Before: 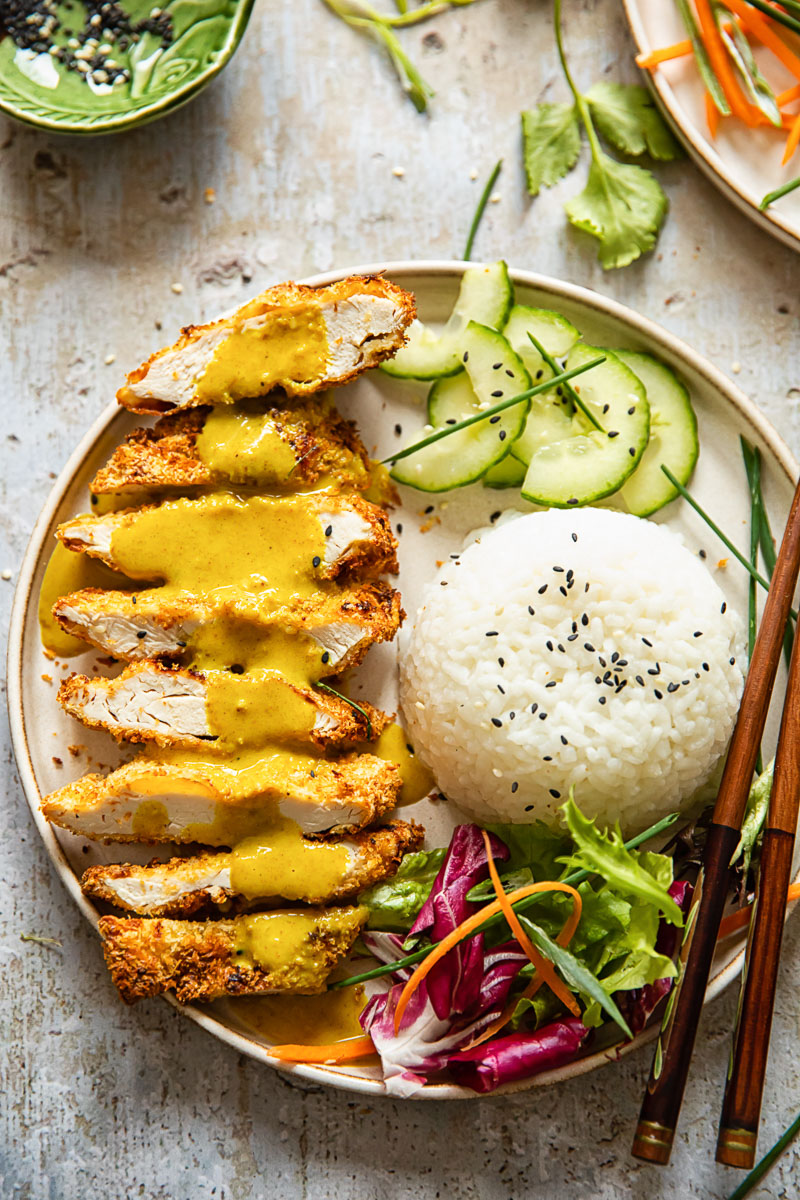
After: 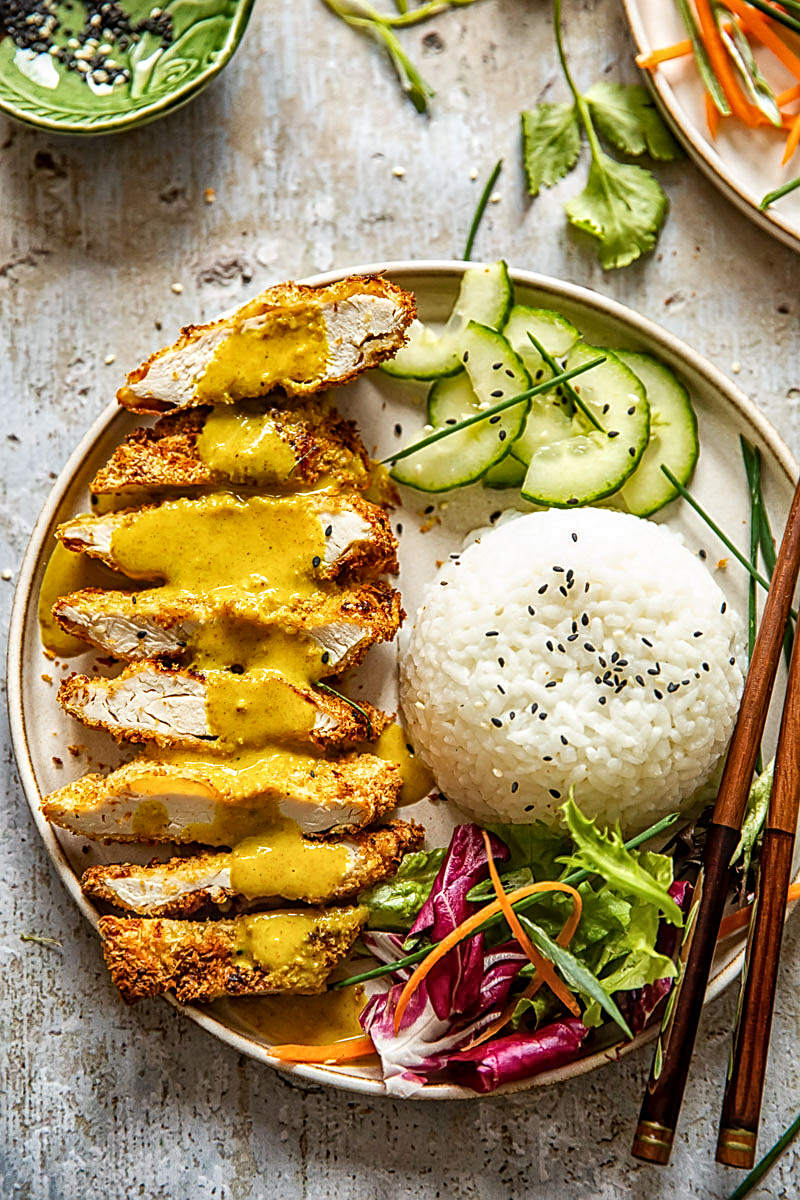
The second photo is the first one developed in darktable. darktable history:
sharpen: on, module defaults
shadows and highlights: low approximation 0.01, soften with gaussian
local contrast: detail 130%
